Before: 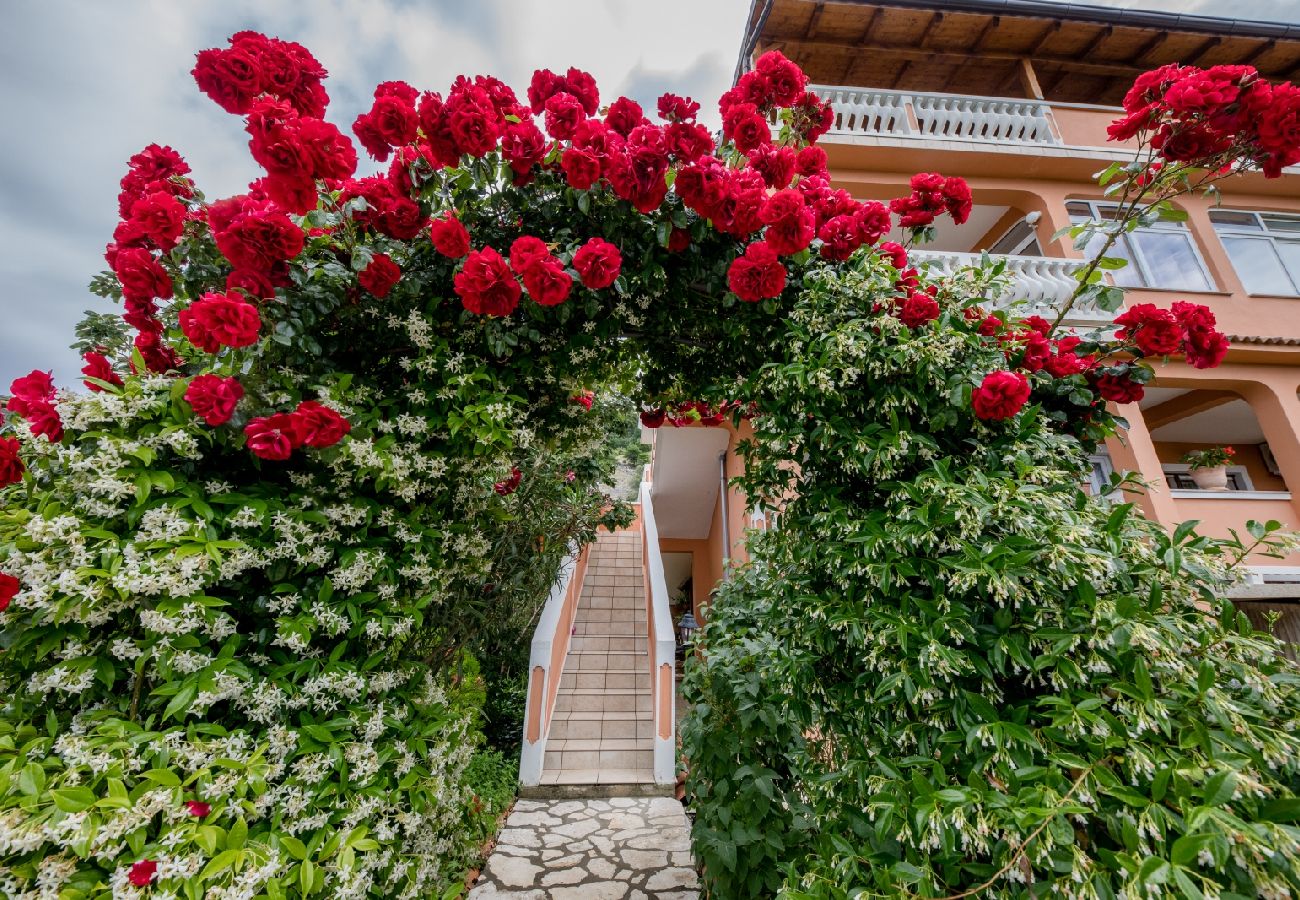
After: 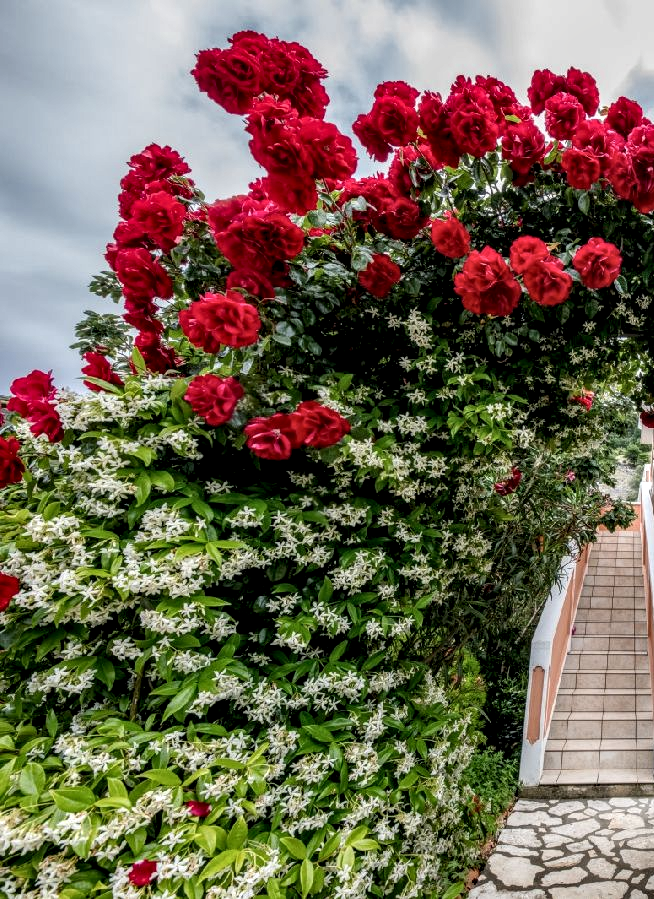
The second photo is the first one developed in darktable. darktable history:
local contrast: detail 160%
color correction: highlights b* 0.062, saturation 0.994
crop and rotate: left 0.058%, top 0%, right 49.583%
